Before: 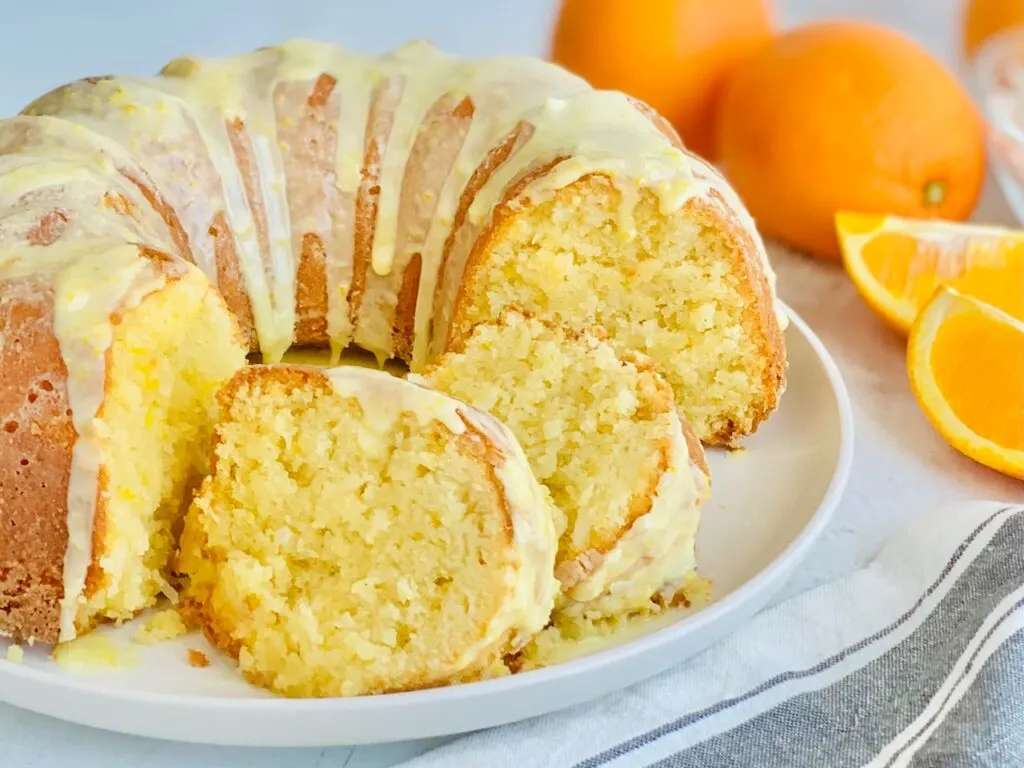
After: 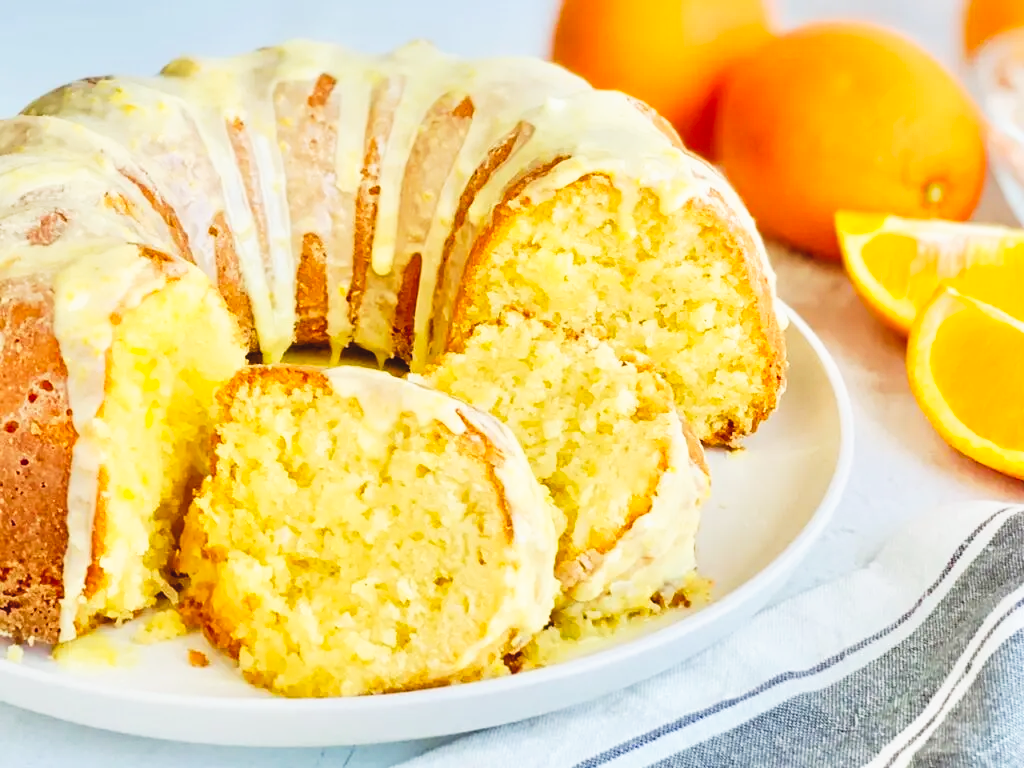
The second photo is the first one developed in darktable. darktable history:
tone curve: curves: ch0 [(0, 0) (0.003, 0.047) (0.011, 0.047) (0.025, 0.049) (0.044, 0.051) (0.069, 0.055) (0.1, 0.066) (0.136, 0.089) (0.177, 0.12) (0.224, 0.155) (0.277, 0.205) (0.335, 0.281) (0.399, 0.37) (0.468, 0.47) (0.543, 0.574) (0.623, 0.687) (0.709, 0.801) (0.801, 0.89) (0.898, 0.963) (1, 1)], preserve colors none
contrast brightness saturation: contrast 0.05
